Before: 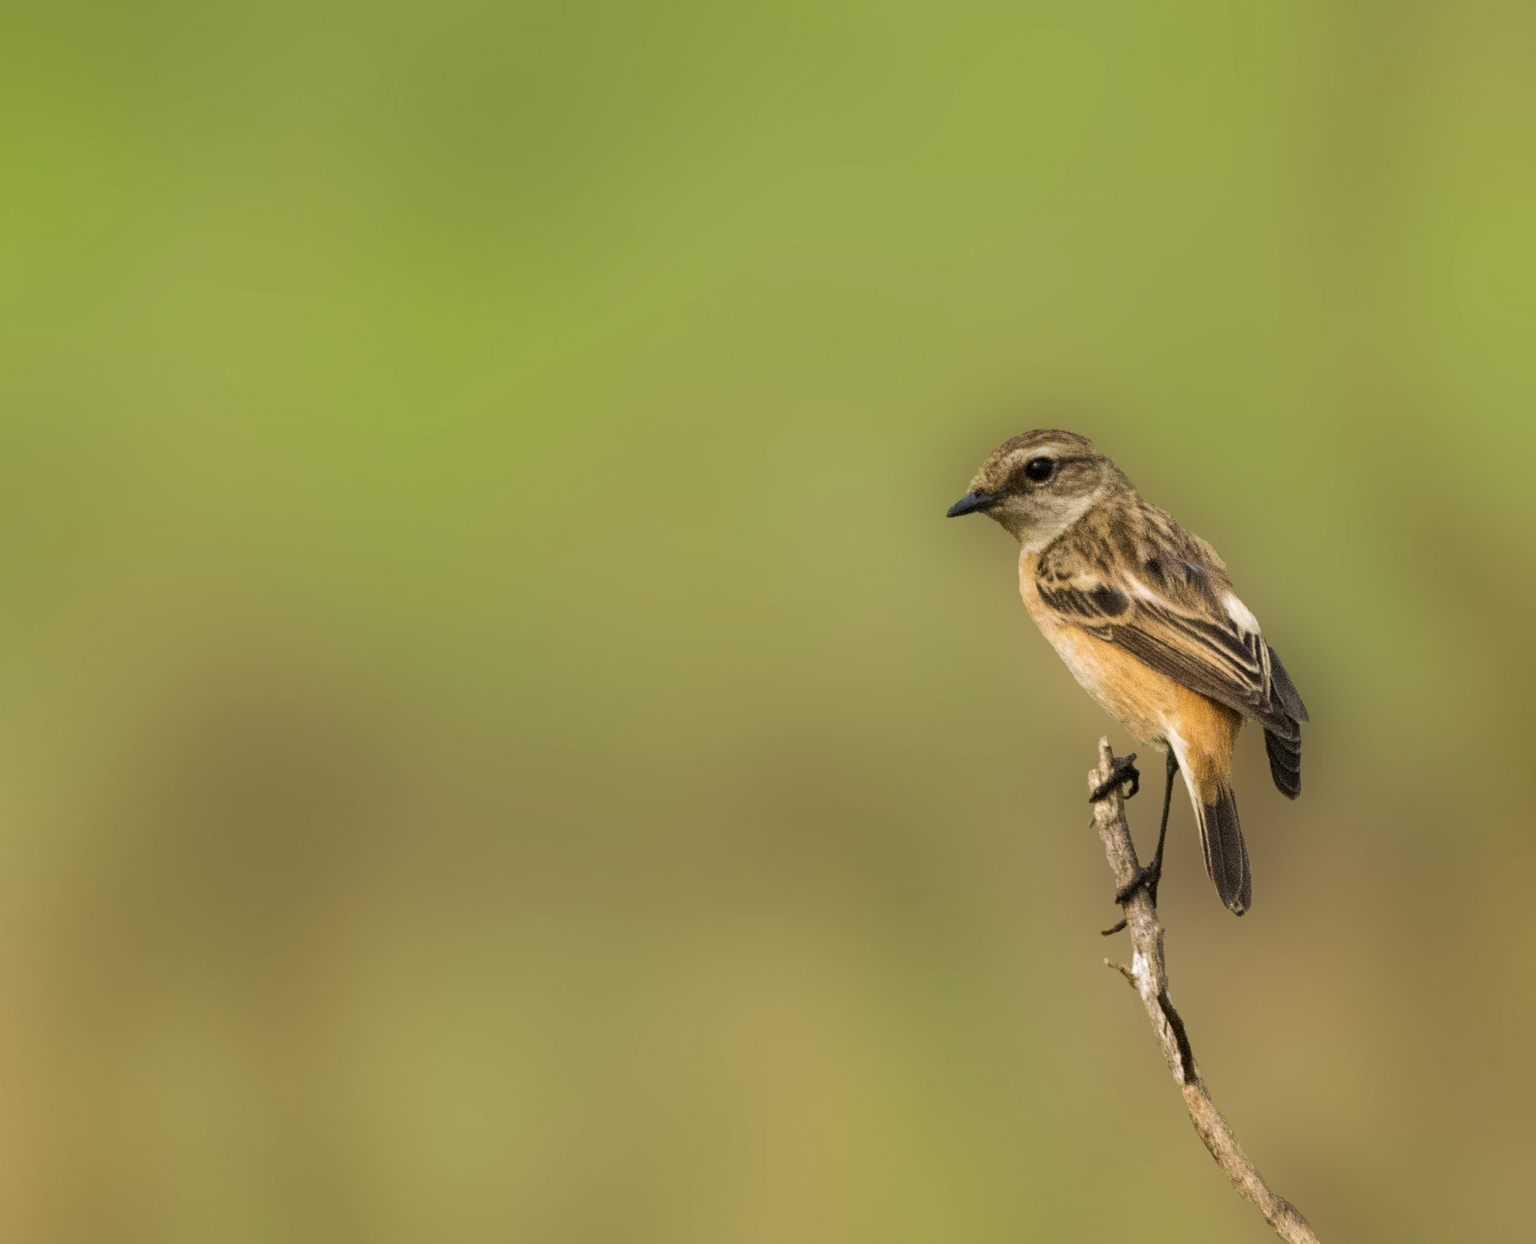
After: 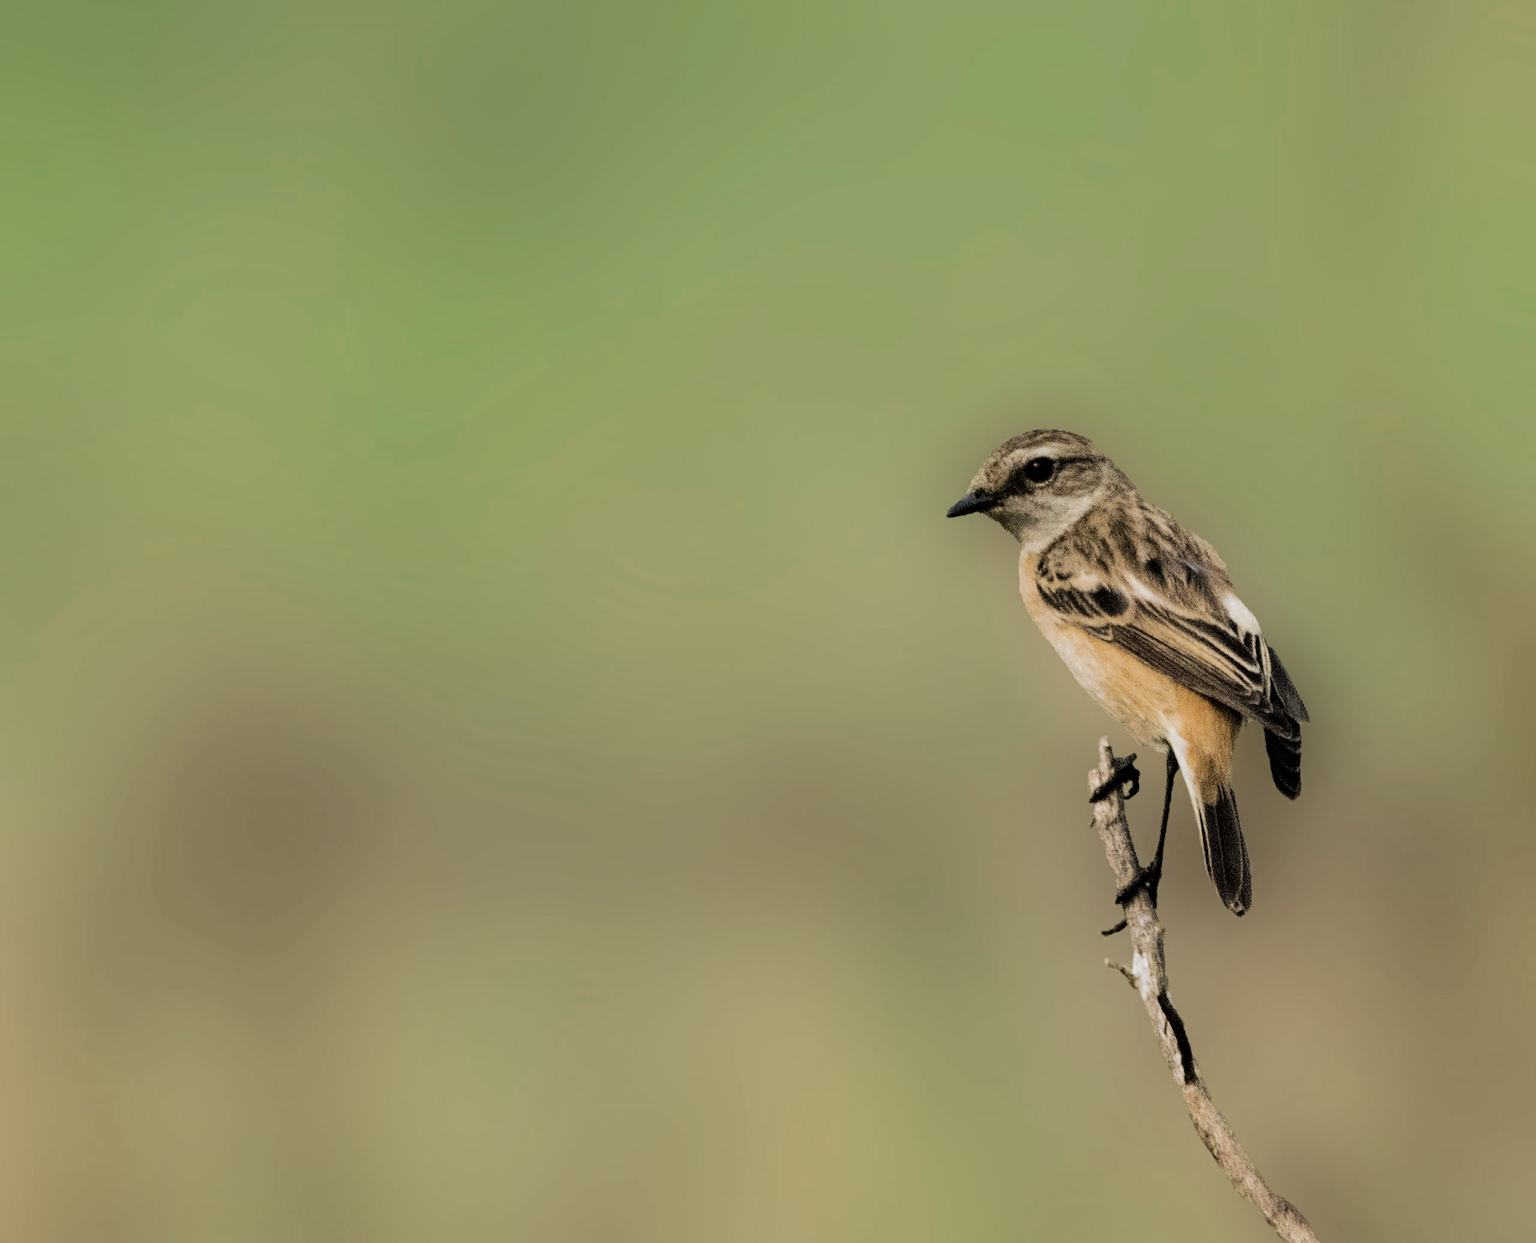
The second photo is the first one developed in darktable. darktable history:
color zones: curves: ch0 [(0, 0.5) (0.125, 0.4) (0.25, 0.5) (0.375, 0.4) (0.5, 0.4) (0.625, 0.35) (0.75, 0.35) (0.875, 0.5)]; ch1 [(0, 0.35) (0.125, 0.45) (0.25, 0.35) (0.375, 0.35) (0.5, 0.35) (0.625, 0.35) (0.75, 0.45) (0.875, 0.35)]; ch2 [(0, 0.6) (0.125, 0.5) (0.25, 0.5) (0.375, 0.6) (0.5, 0.6) (0.625, 0.5) (0.75, 0.5) (0.875, 0.5)]
filmic rgb: black relative exposure -5.12 EV, white relative exposure 3.99 EV, hardness 2.89, contrast 1.297, highlights saturation mix -30.36%
